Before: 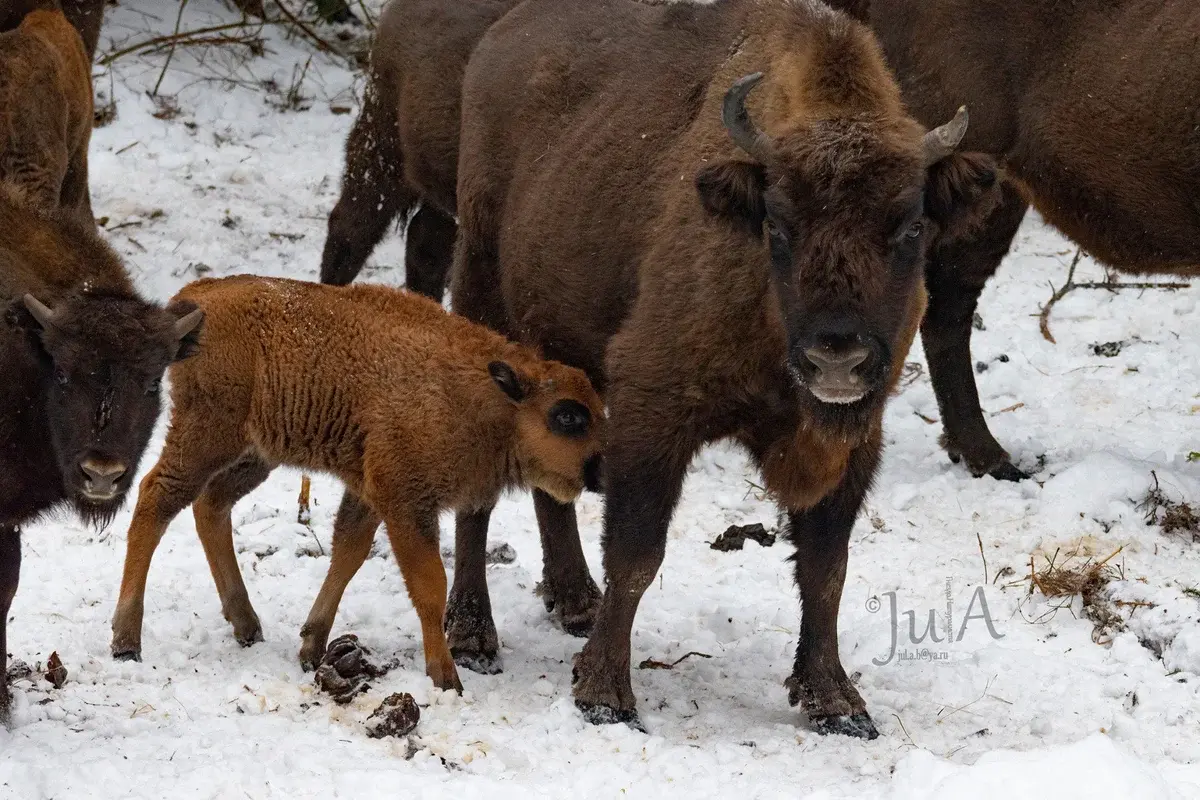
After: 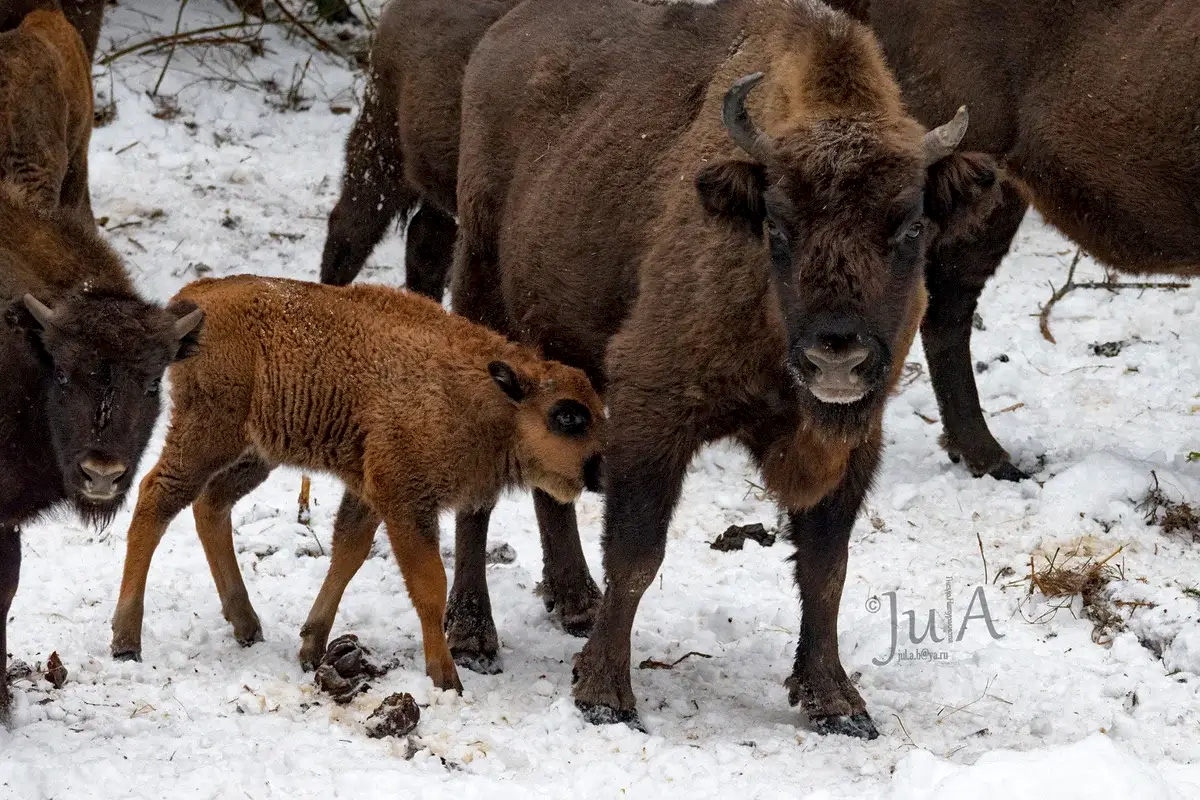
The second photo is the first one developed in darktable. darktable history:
local contrast: mode bilateral grid, contrast 20, coarseness 49, detail 143%, midtone range 0.2
